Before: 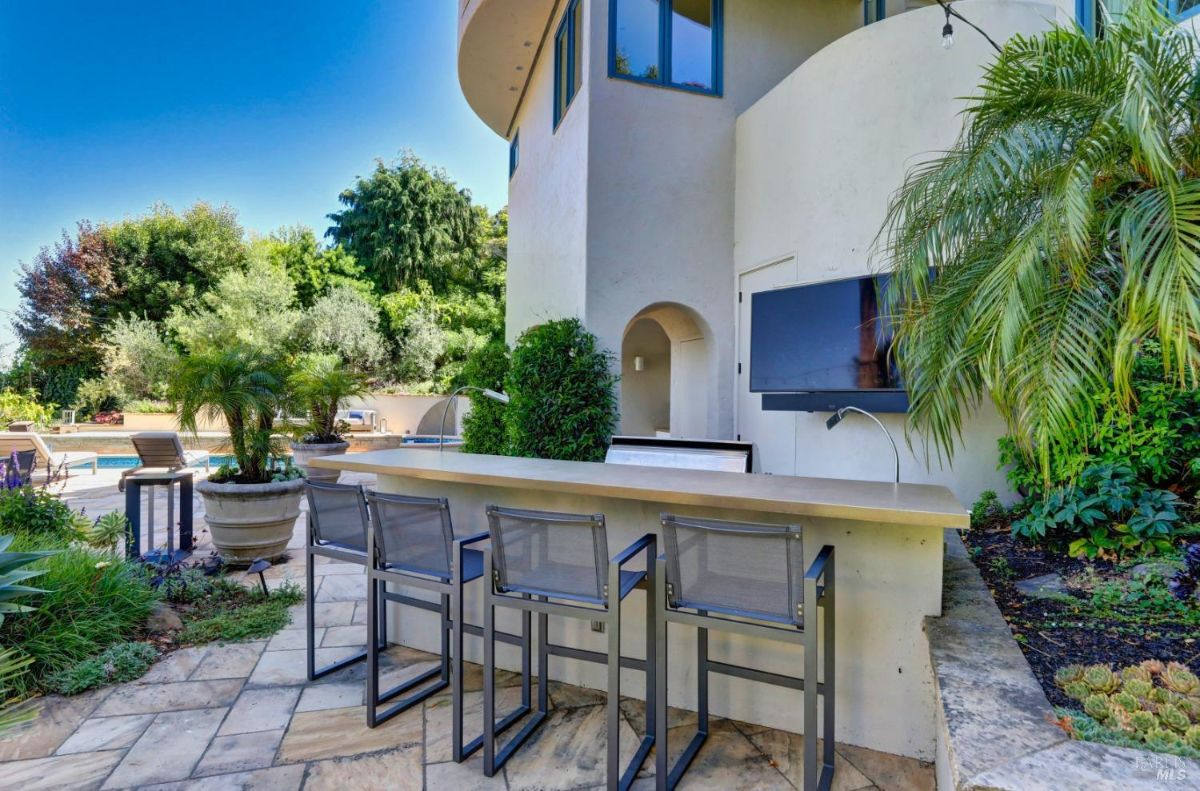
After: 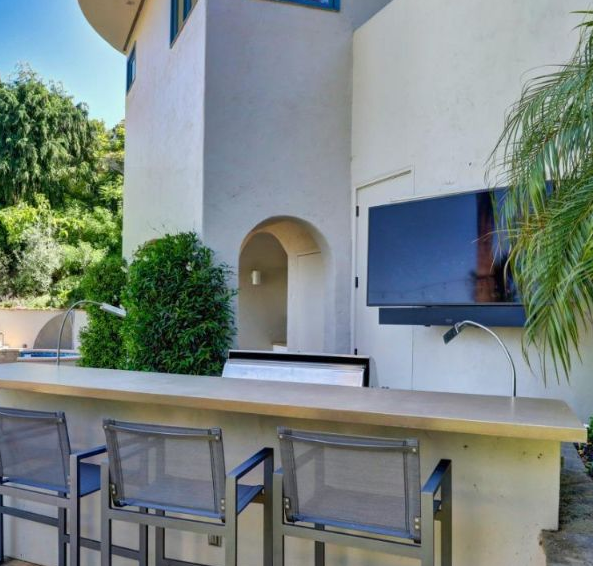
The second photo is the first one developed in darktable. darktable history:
crop: left 31.92%, top 10.966%, right 18.607%, bottom 17.369%
